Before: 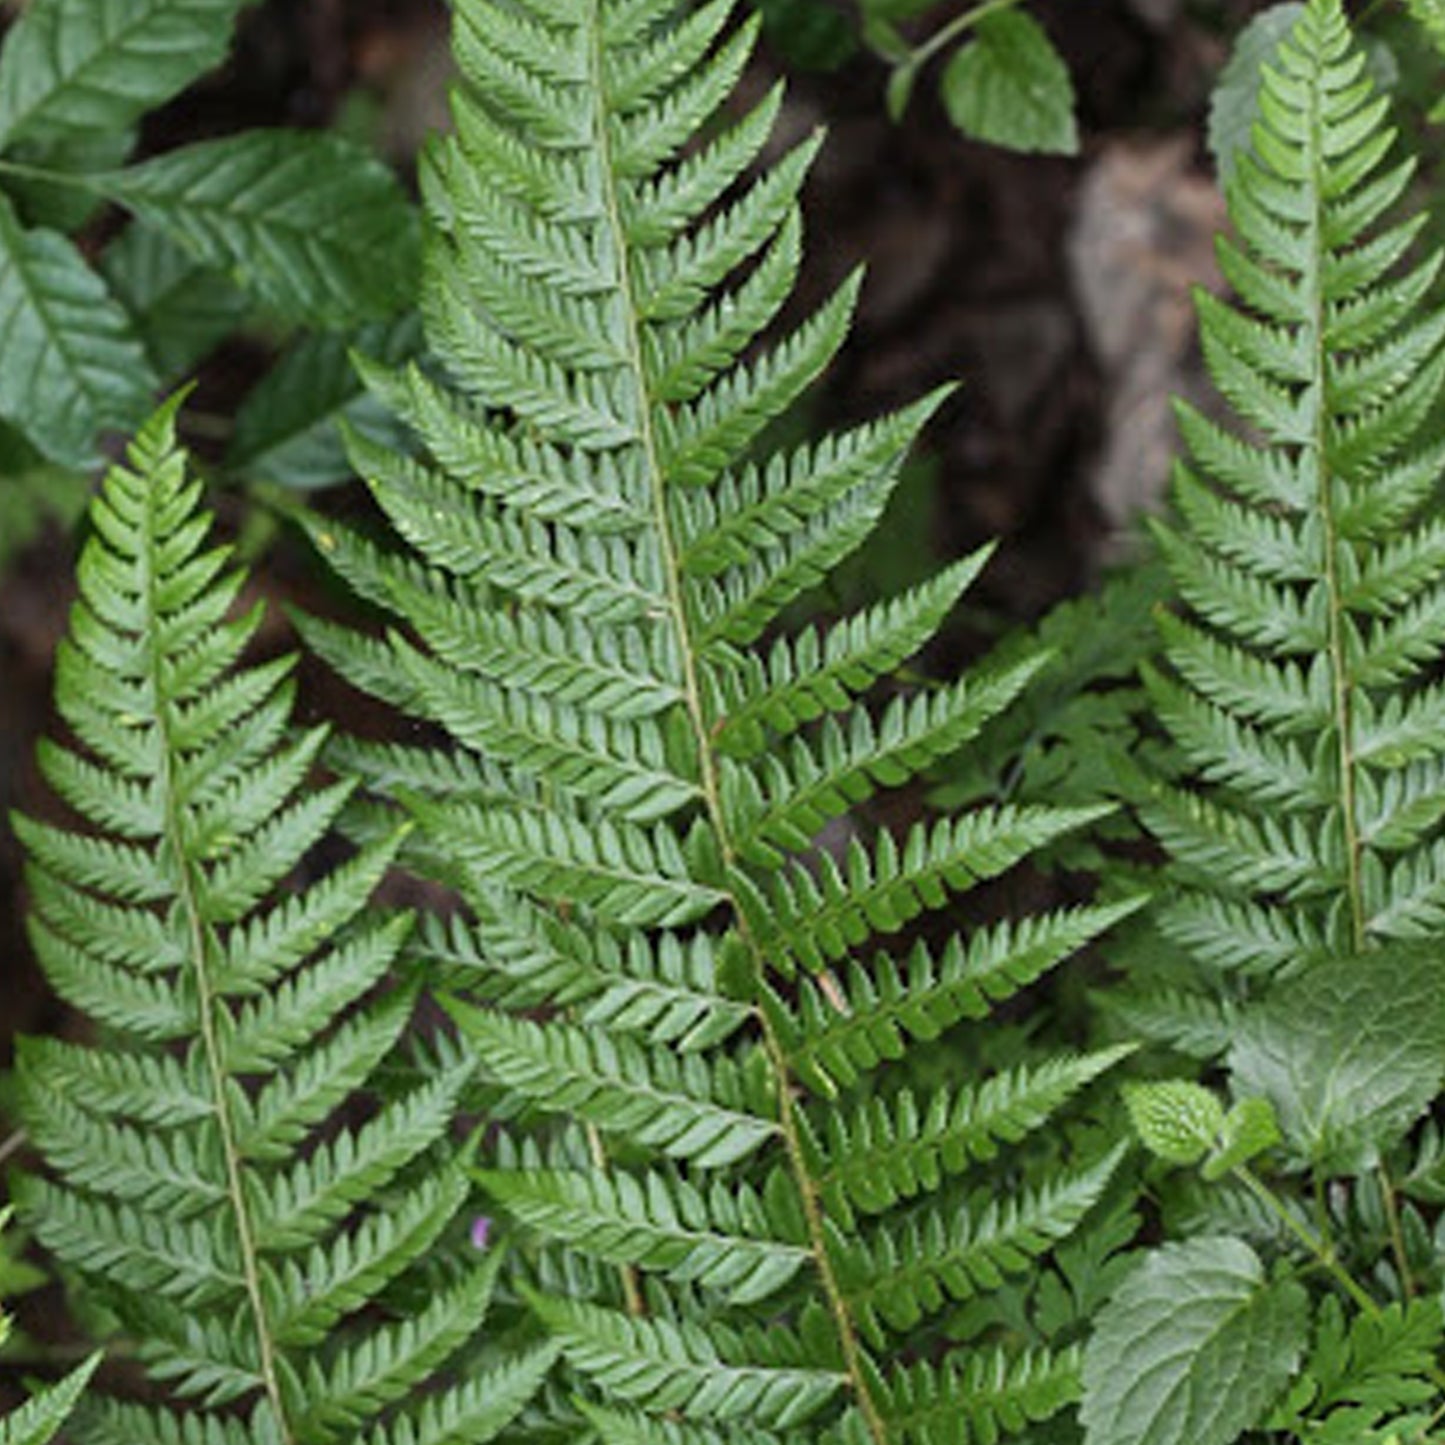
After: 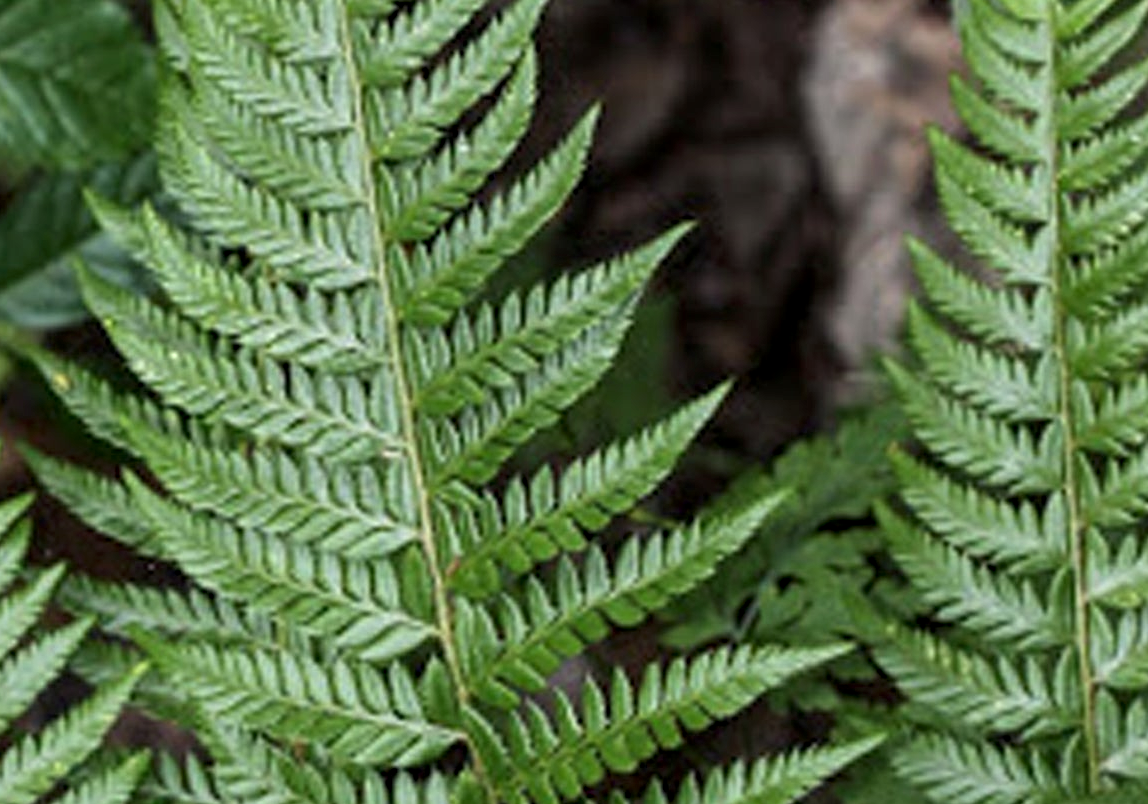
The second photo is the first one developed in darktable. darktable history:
crop: left 18.38%, top 11.092%, right 2.134%, bottom 33.217%
local contrast: detail 130%
